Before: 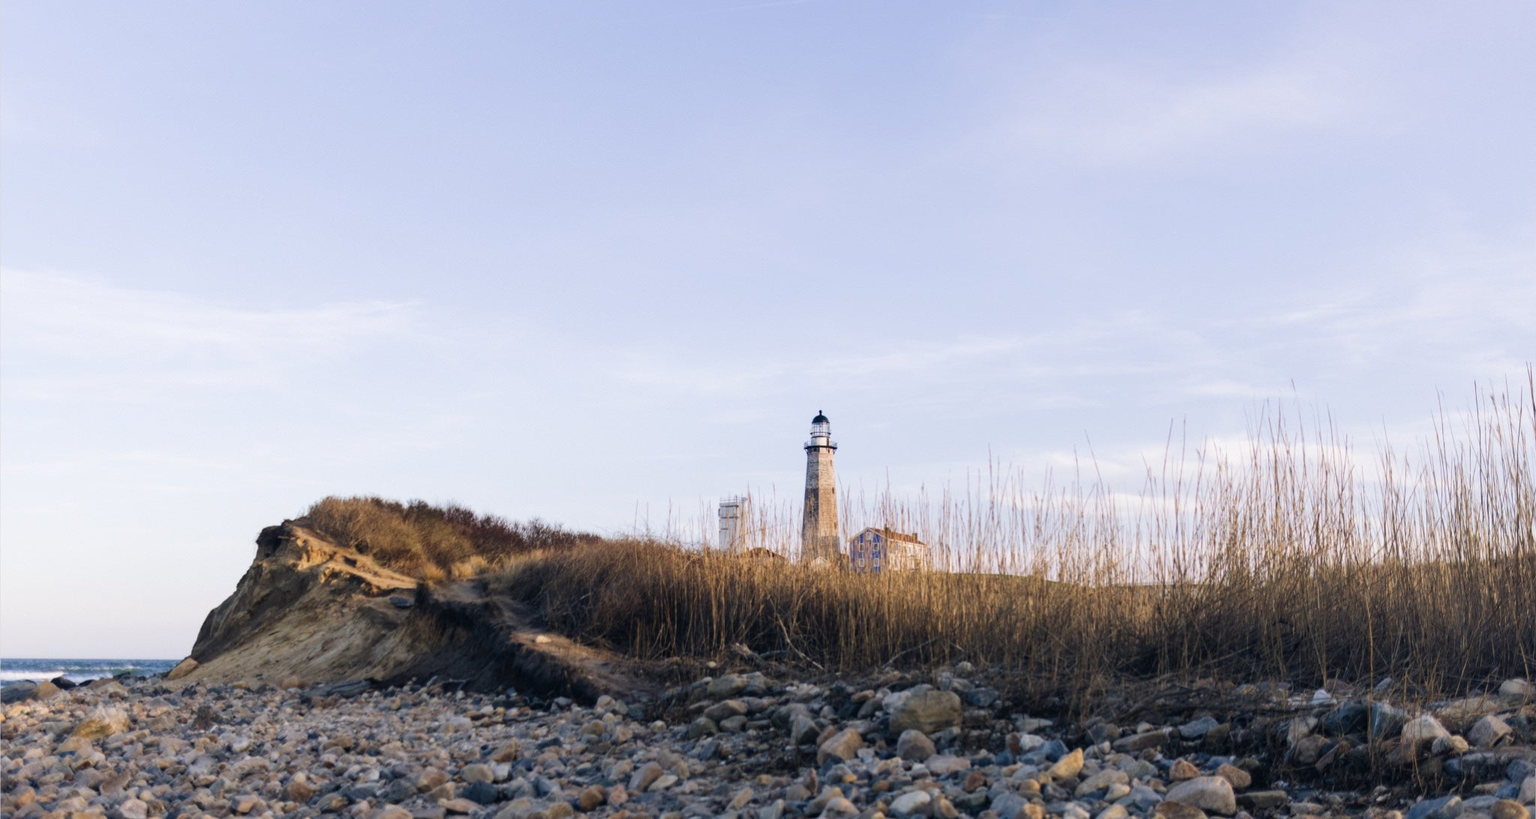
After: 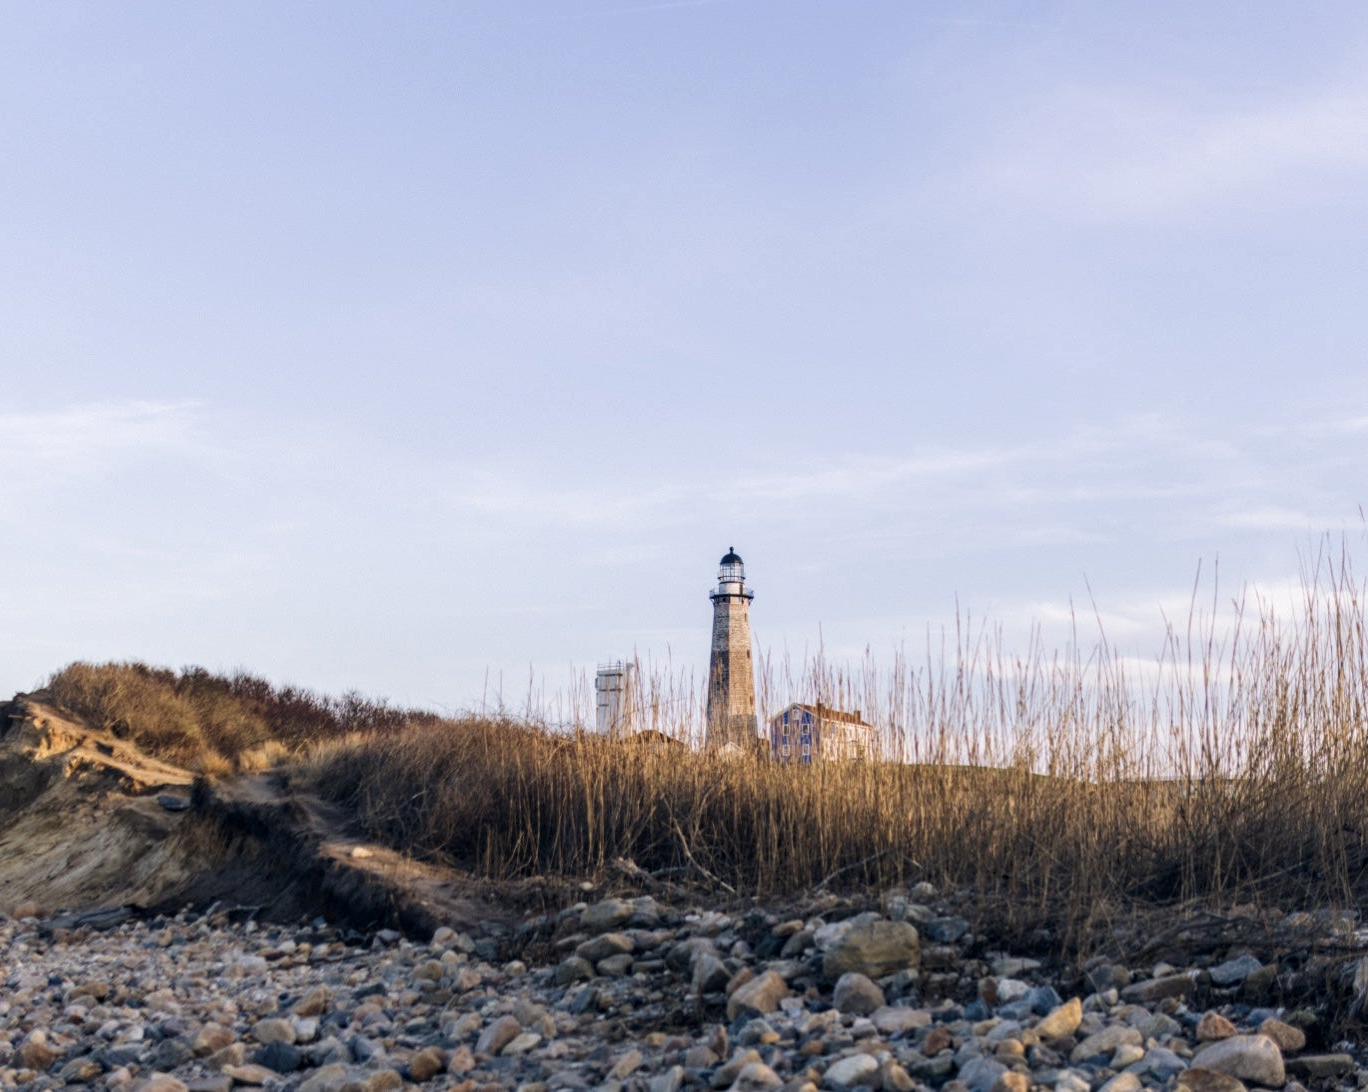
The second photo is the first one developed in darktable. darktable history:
crop and rotate: left 17.732%, right 15.423%
local contrast: on, module defaults
